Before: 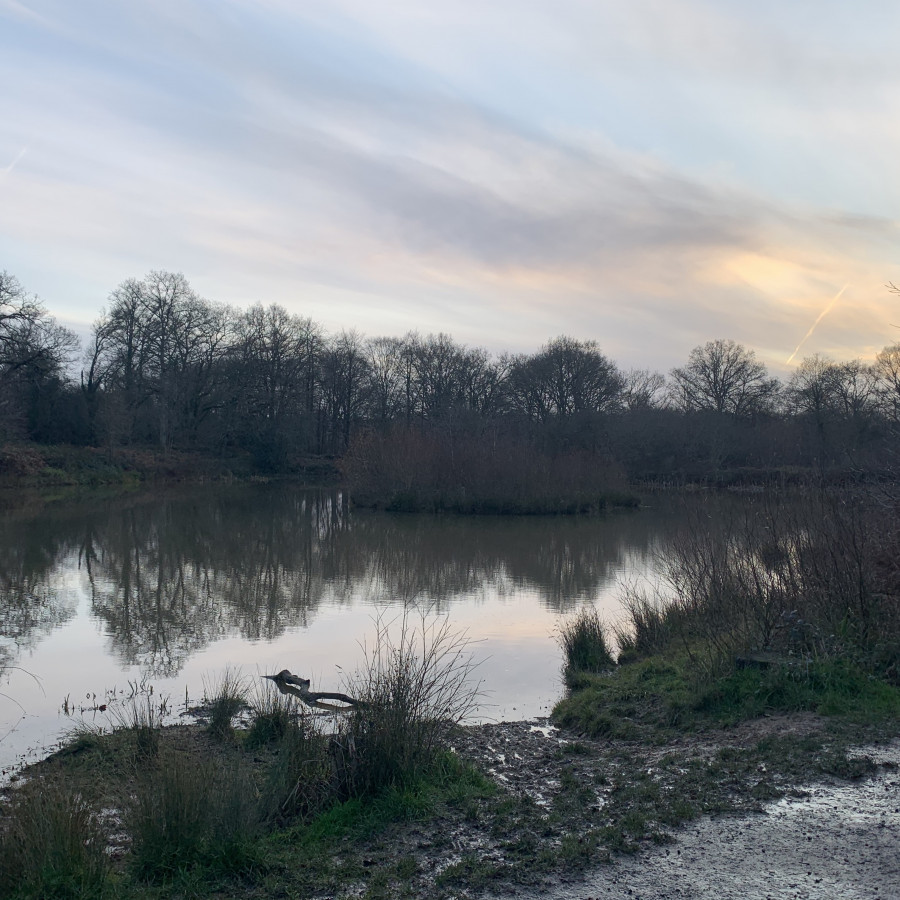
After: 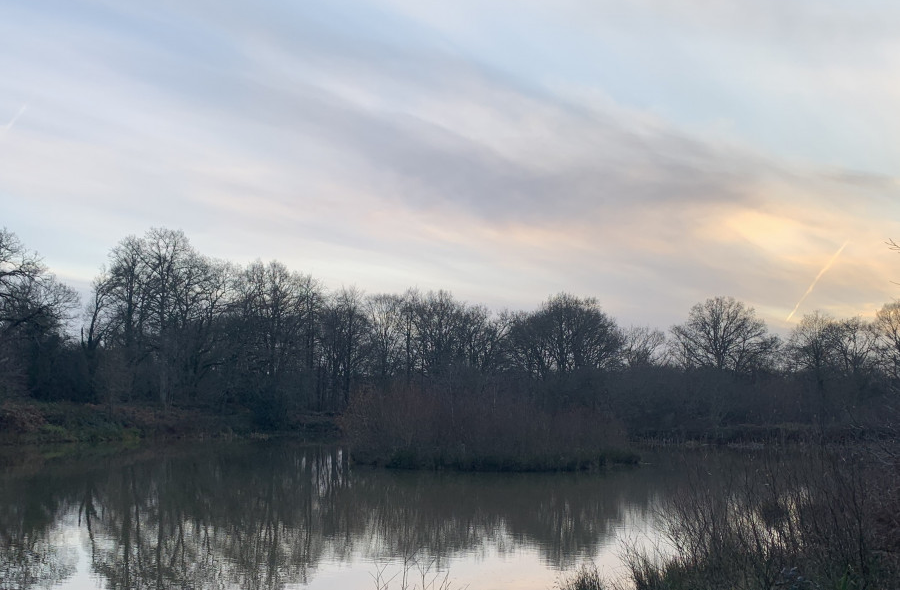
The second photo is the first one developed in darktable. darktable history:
crop and rotate: top 4.848%, bottom 29.503%
color calibration: illuminant same as pipeline (D50), adaptation none (bypass)
